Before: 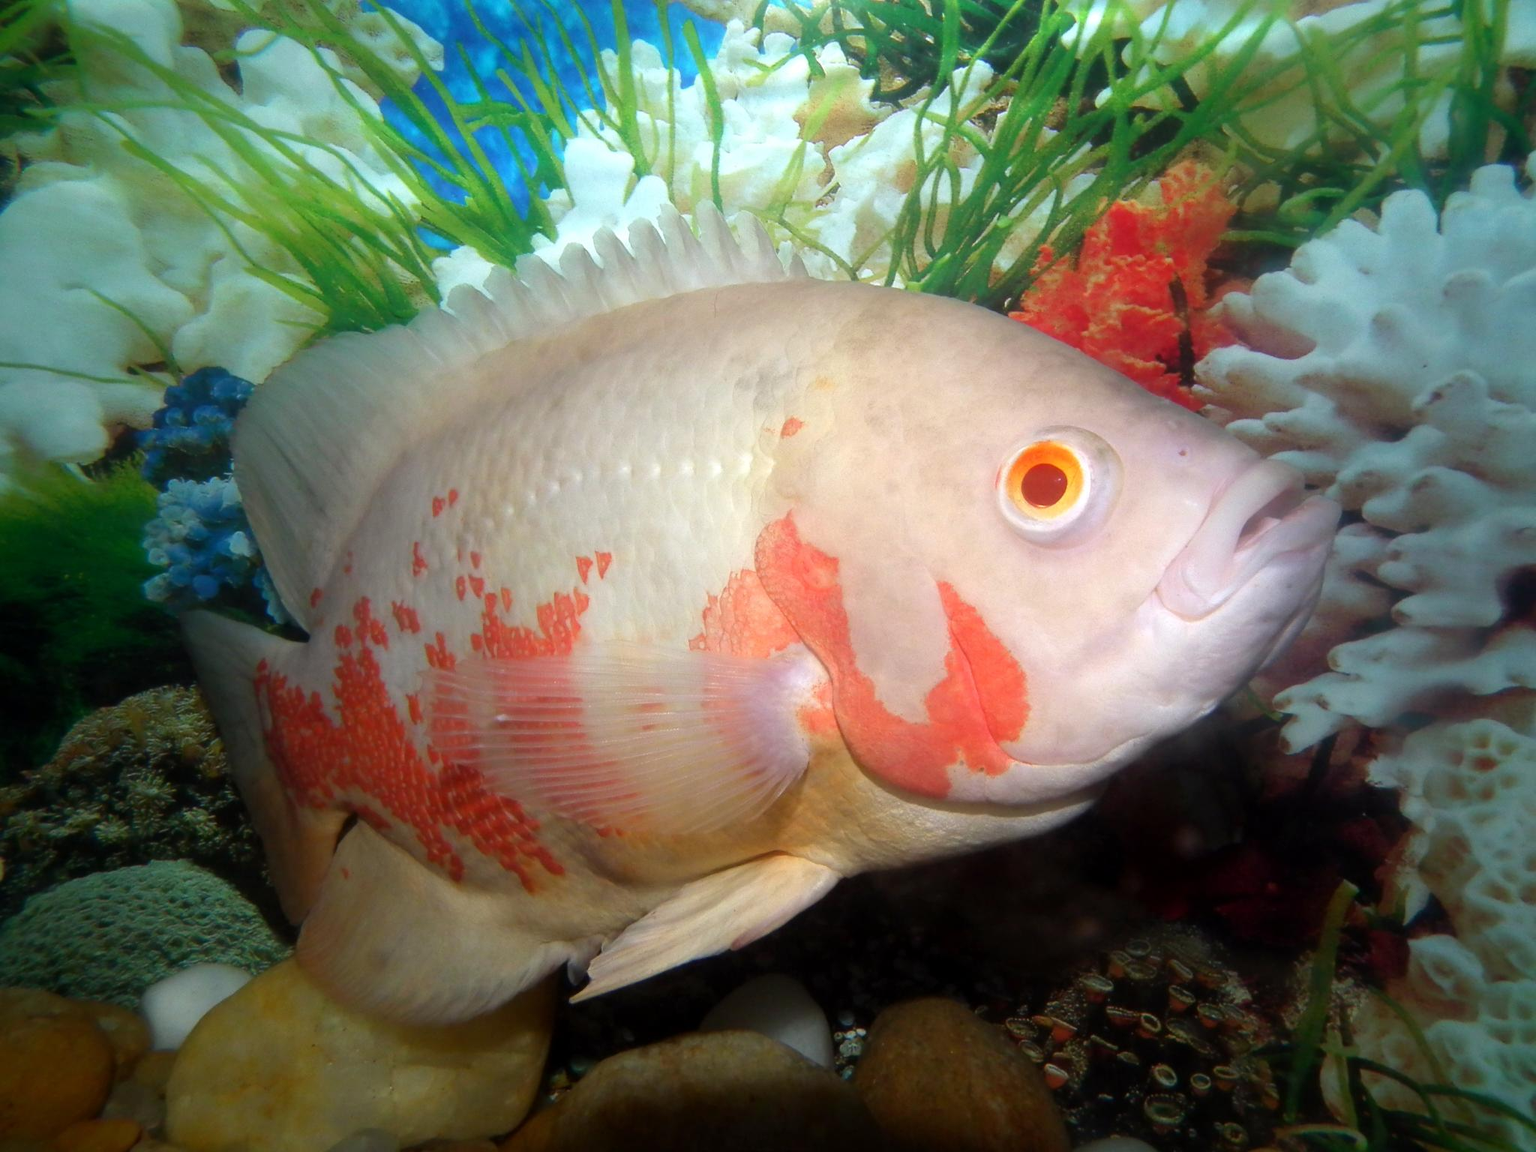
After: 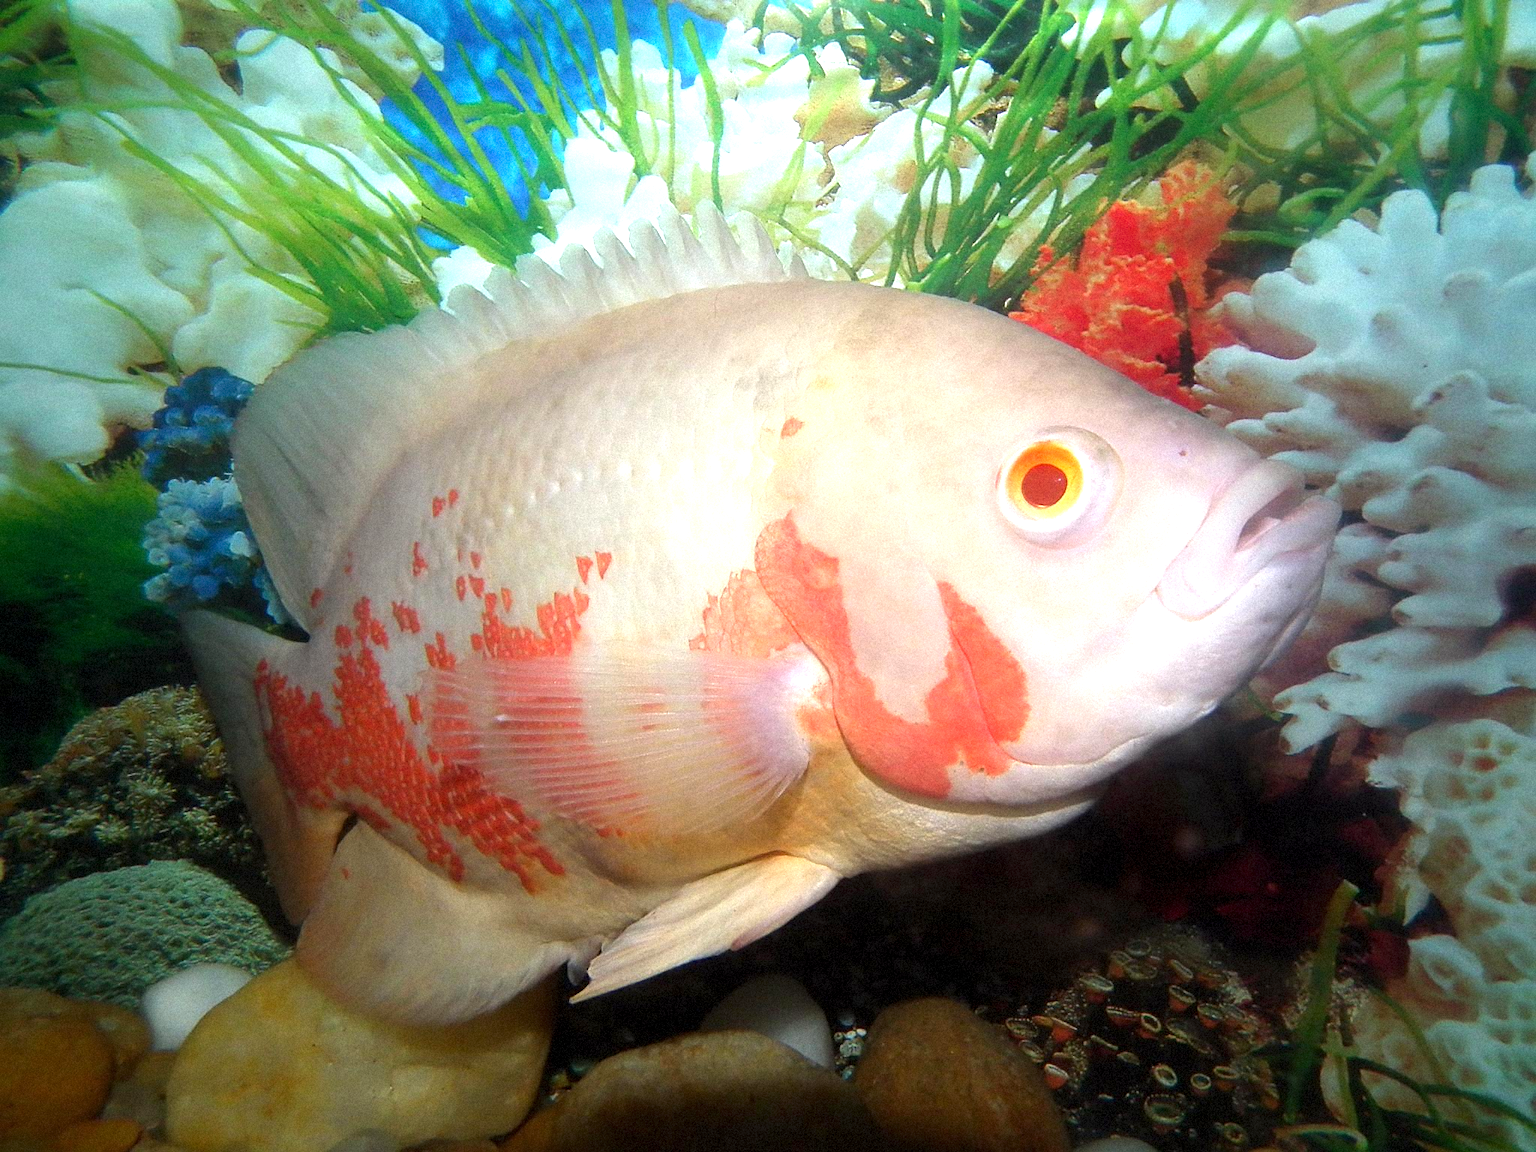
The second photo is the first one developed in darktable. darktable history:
grain: mid-tones bias 0%
sharpen: on, module defaults
exposure: exposure 0.6 EV, compensate highlight preservation false
